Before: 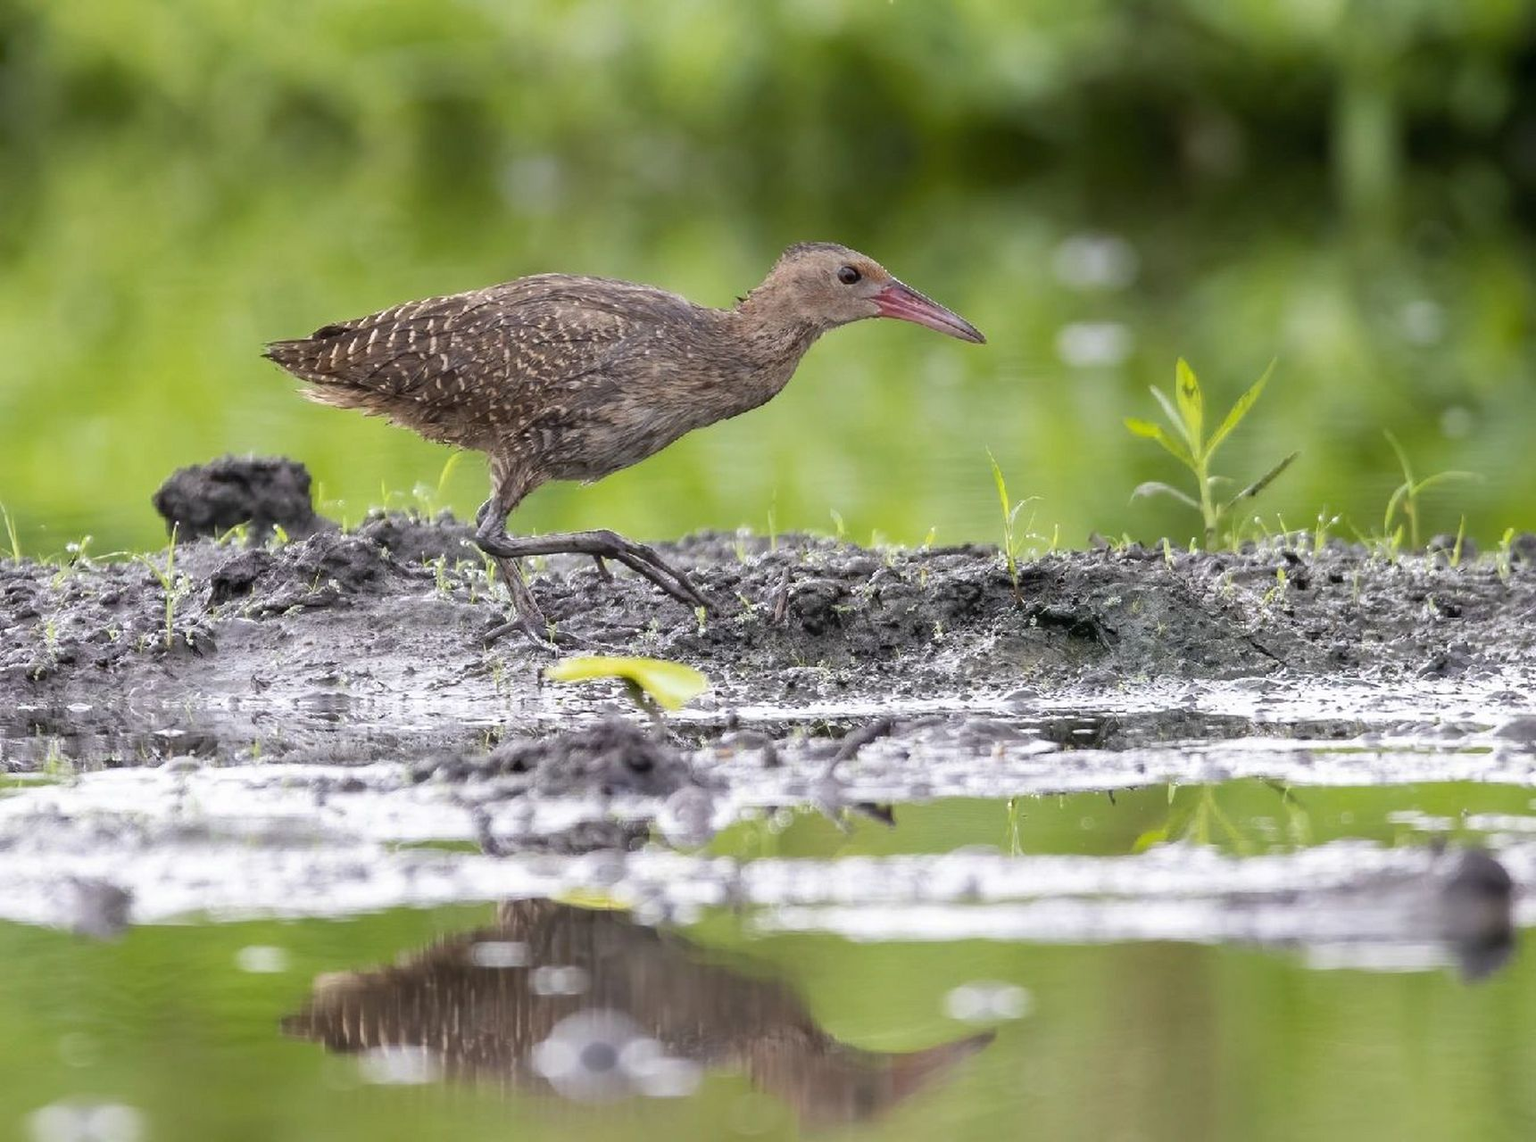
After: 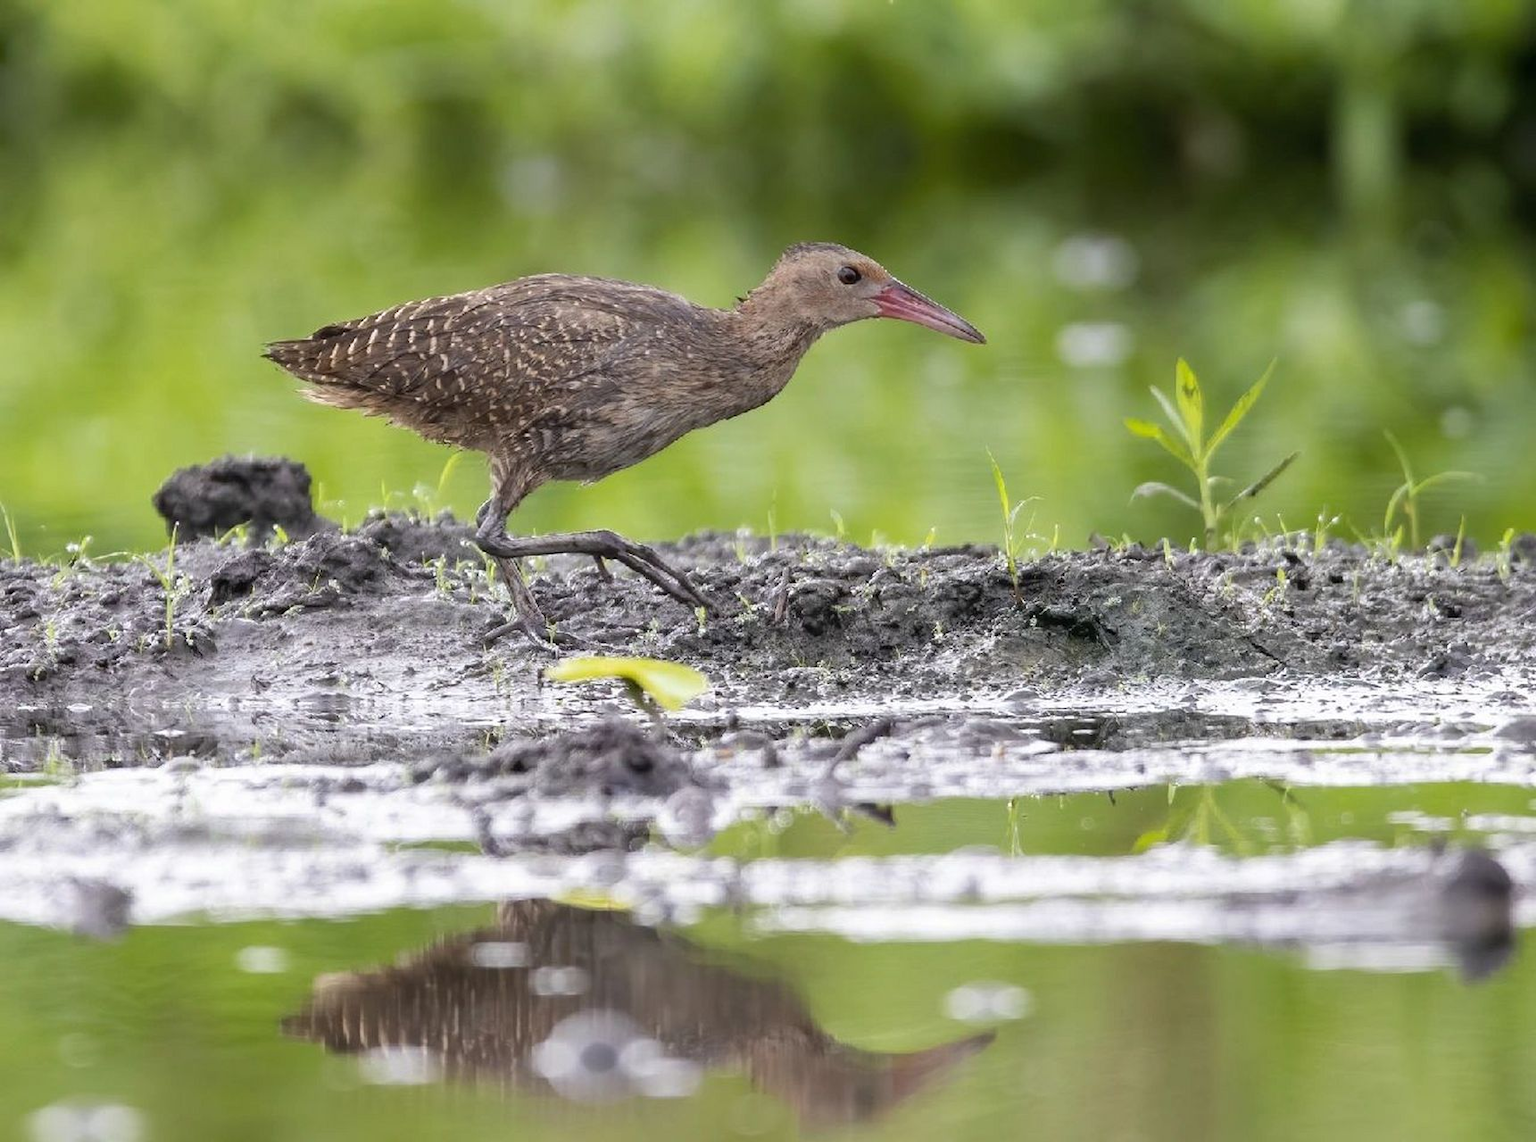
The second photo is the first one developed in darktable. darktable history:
exposure: exposure -0.002 EV, compensate highlight preservation false
